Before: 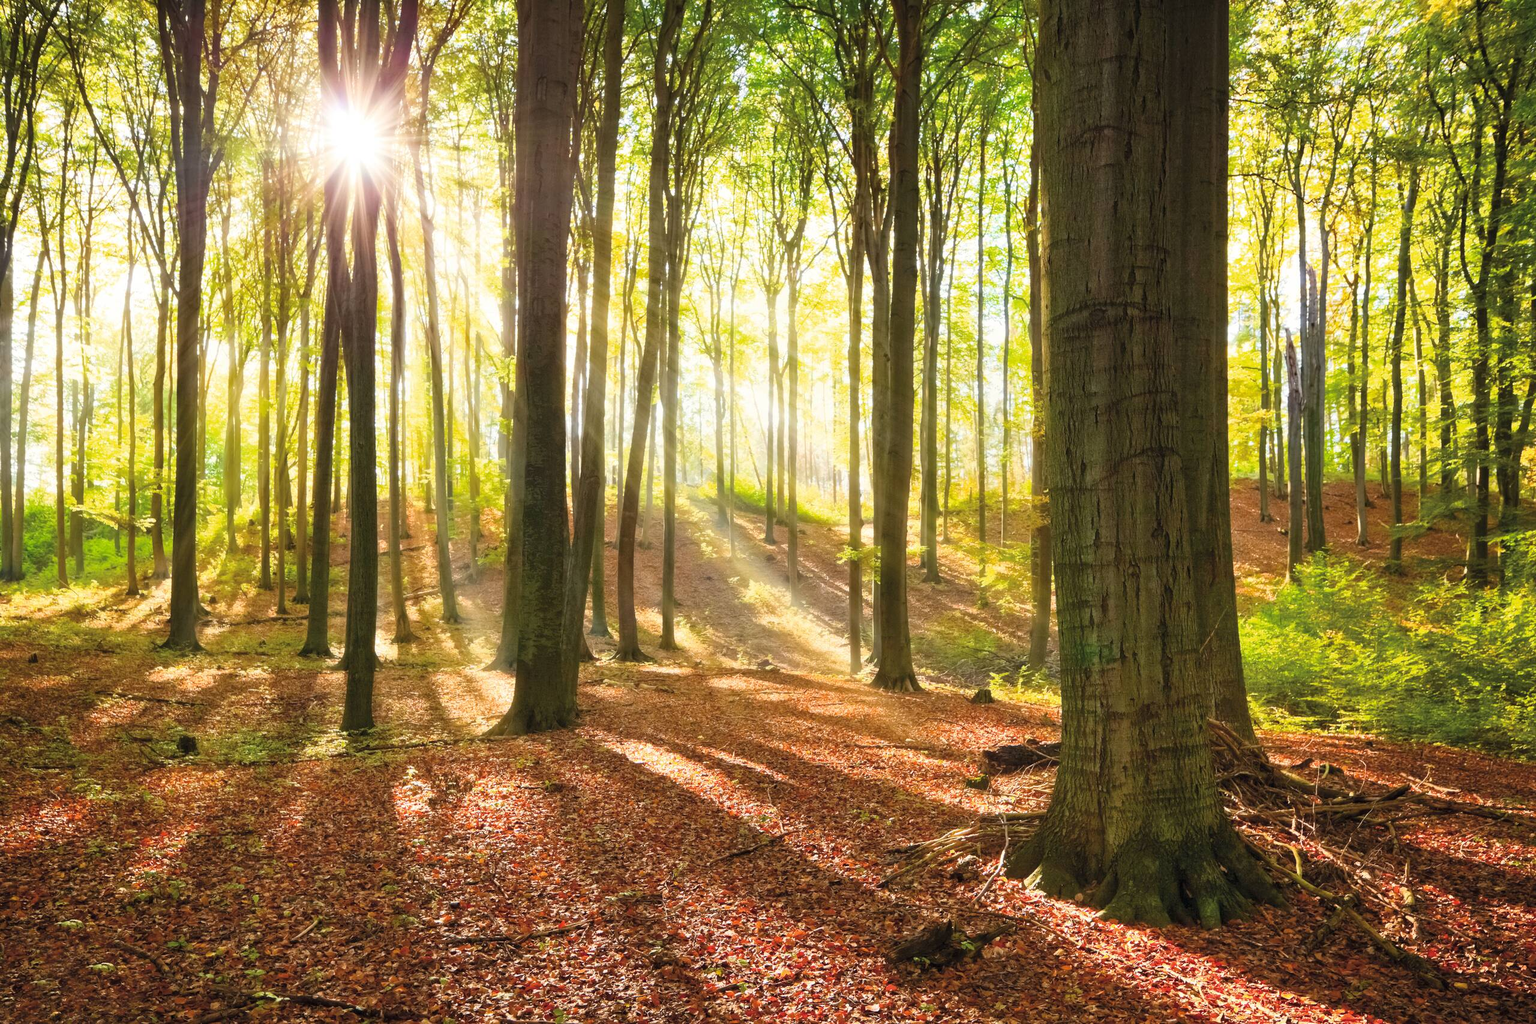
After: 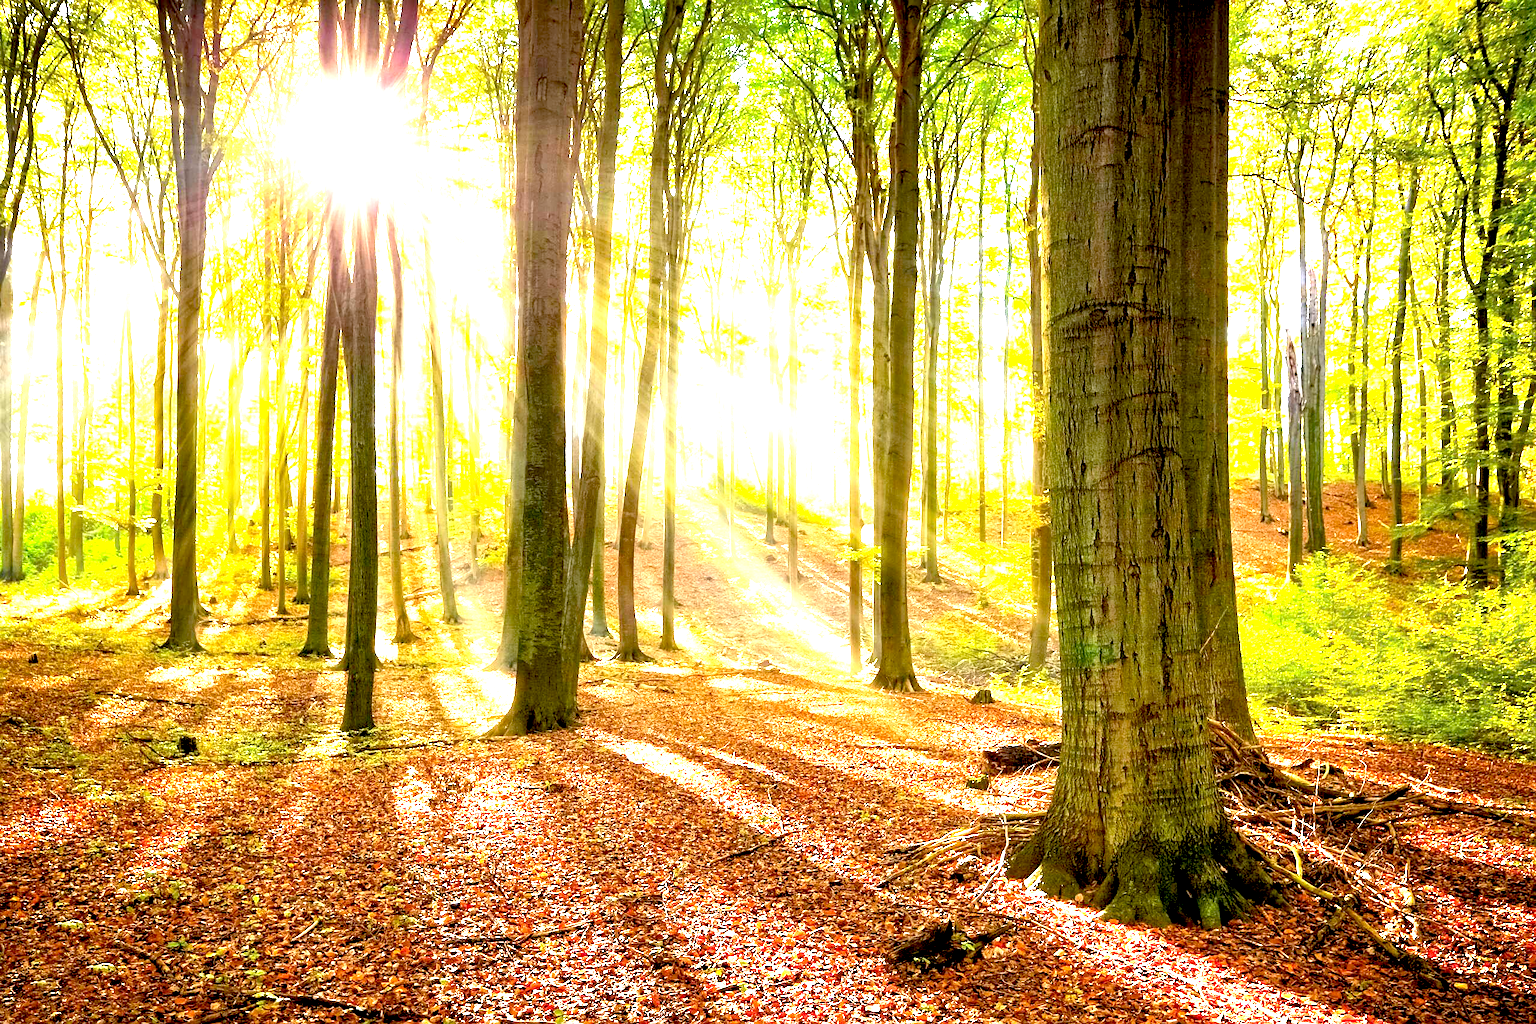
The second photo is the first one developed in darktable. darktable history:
sharpen: radius 1.864, amount 0.398, threshold 1.271
exposure: black level correction 0.016, exposure 1.774 EV, compensate highlight preservation false
